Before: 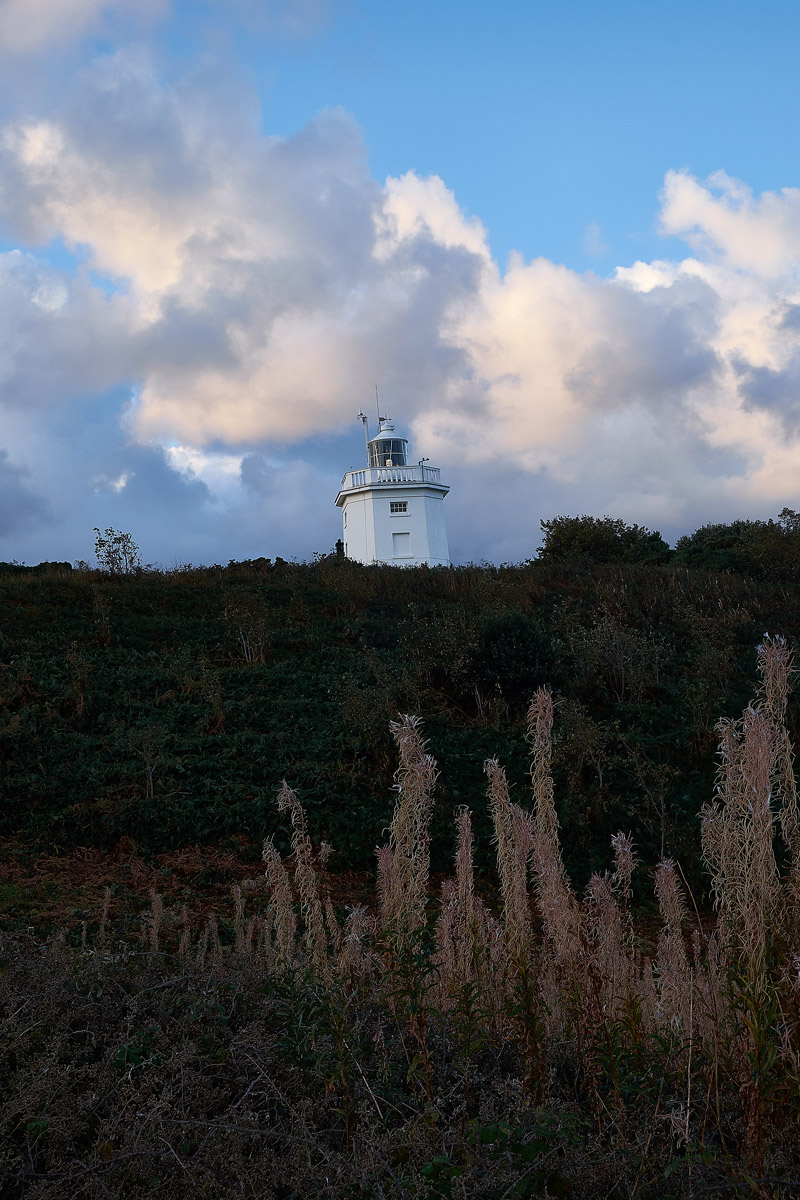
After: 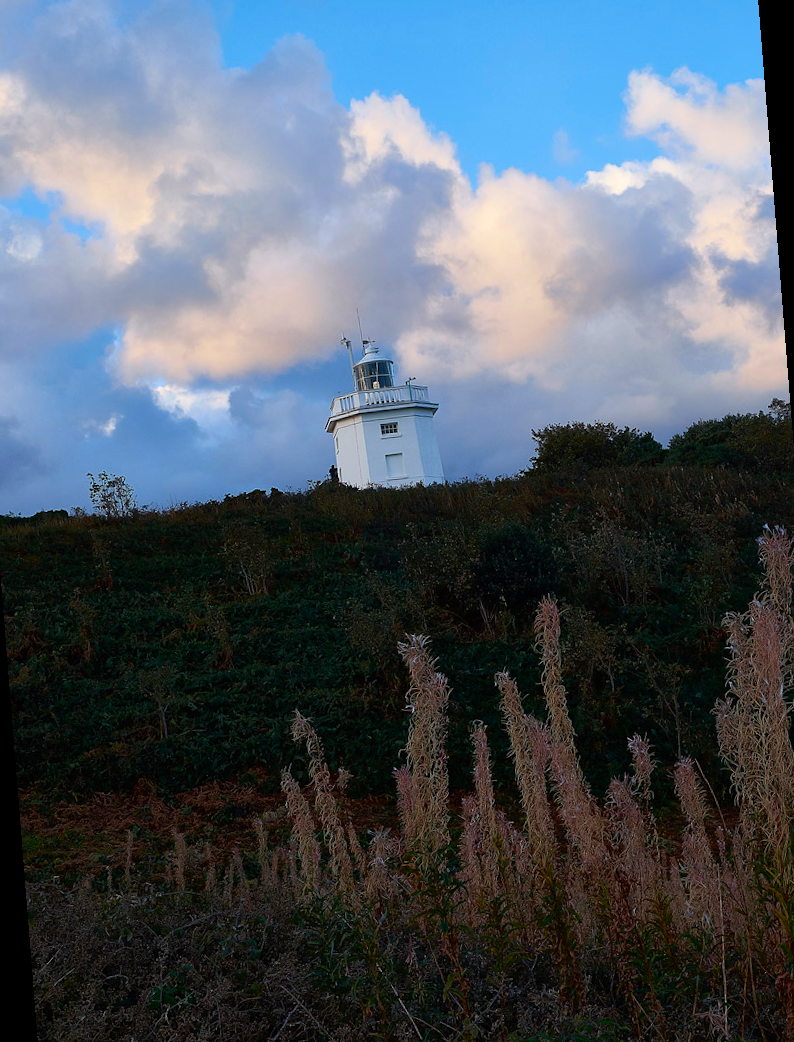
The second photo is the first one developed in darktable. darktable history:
rotate and perspective: rotation -4.57°, crop left 0.054, crop right 0.944, crop top 0.087, crop bottom 0.914
tone equalizer: on, module defaults
contrast brightness saturation: brightness -0.02, saturation 0.35
